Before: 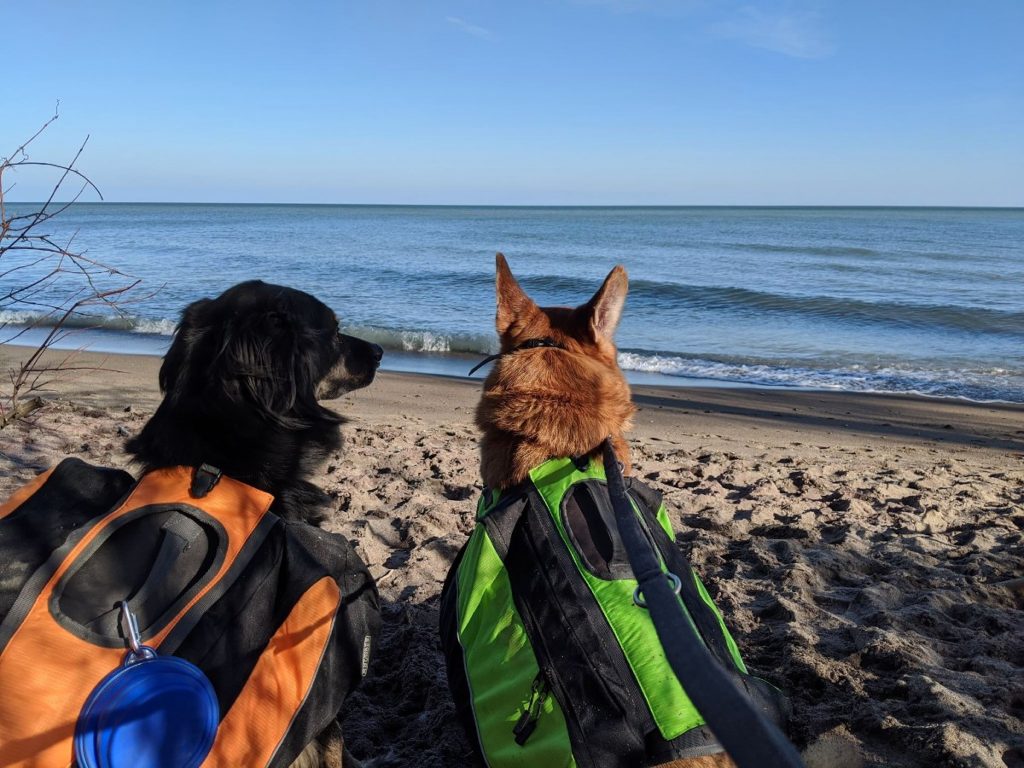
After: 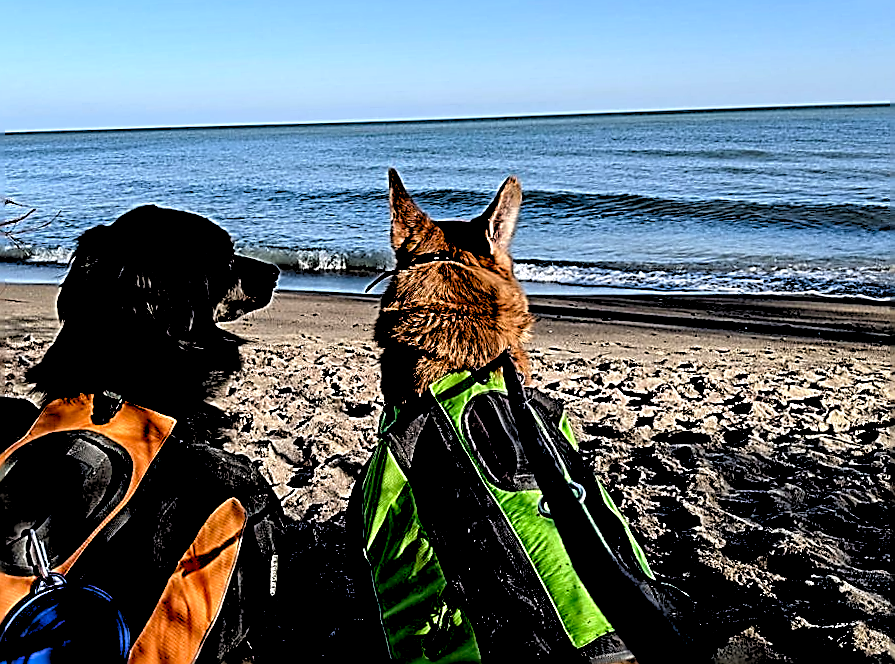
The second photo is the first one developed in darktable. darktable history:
exposure: black level correction 0.031, exposure 0.304 EV, compensate highlight preservation false
tone equalizer: on, module defaults
sharpen: amount 2
crop and rotate: left 8.262%, top 9.226%
rgb levels: levels [[0.034, 0.472, 0.904], [0, 0.5, 1], [0, 0.5, 1]]
rotate and perspective: rotation -2.12°, lens shift (vertical) 0.009, lens shift (horizontal) -0.008, automatic cropping original format, crop left 0.036, crop right 0.964, crop top 0.05, crop bottom 0.959
